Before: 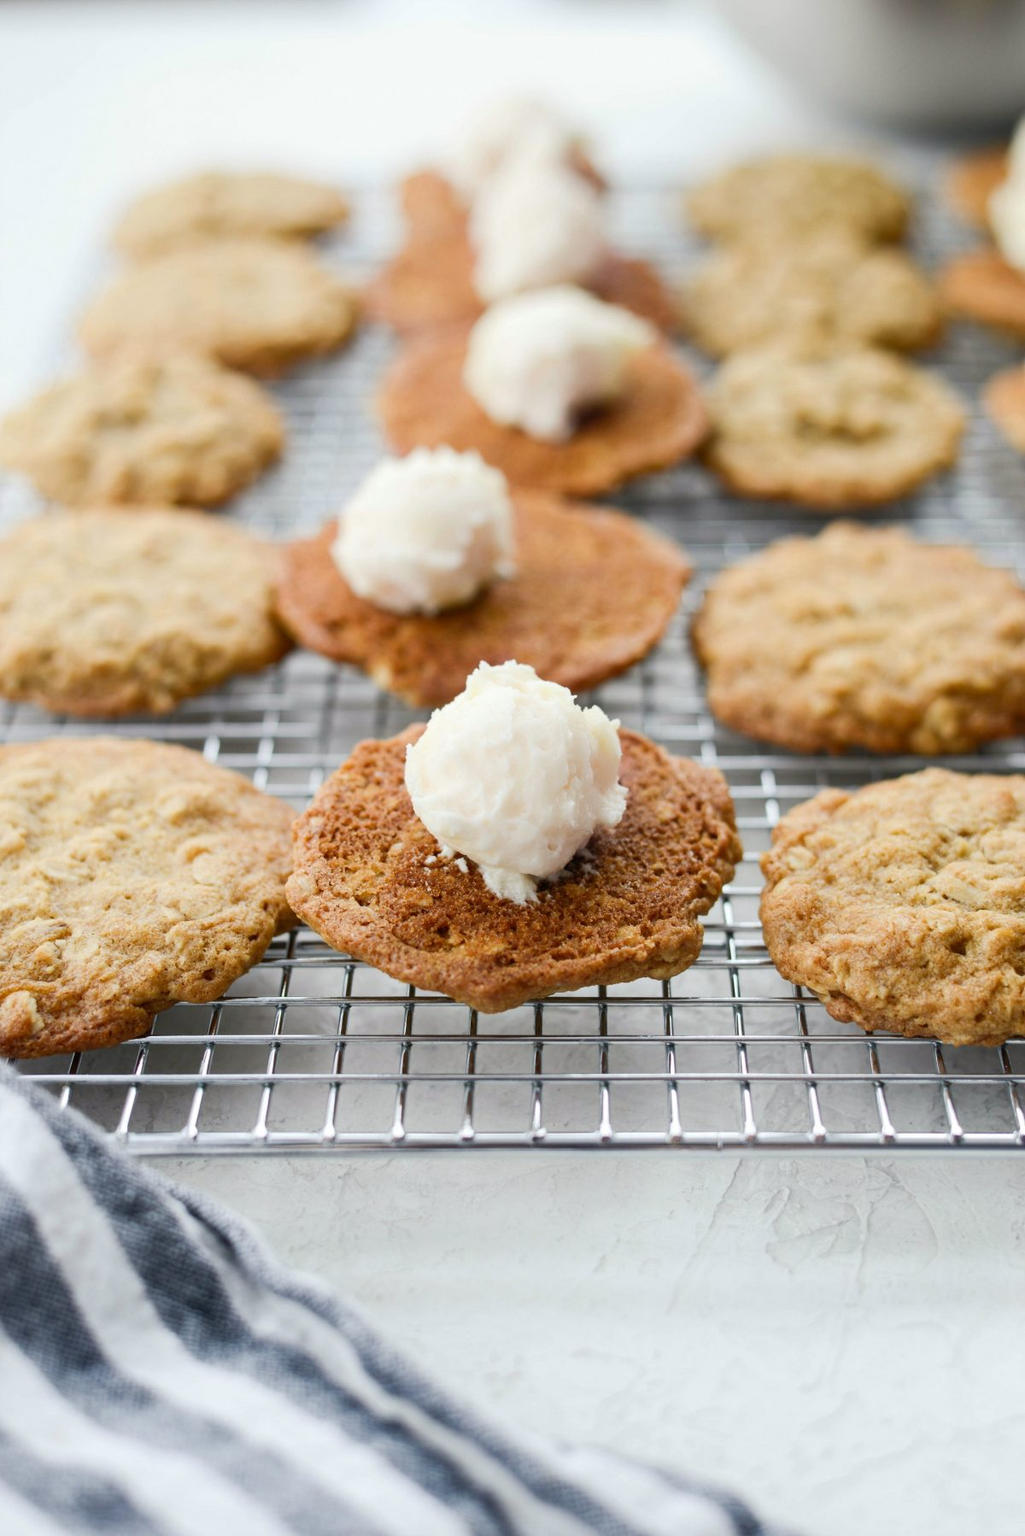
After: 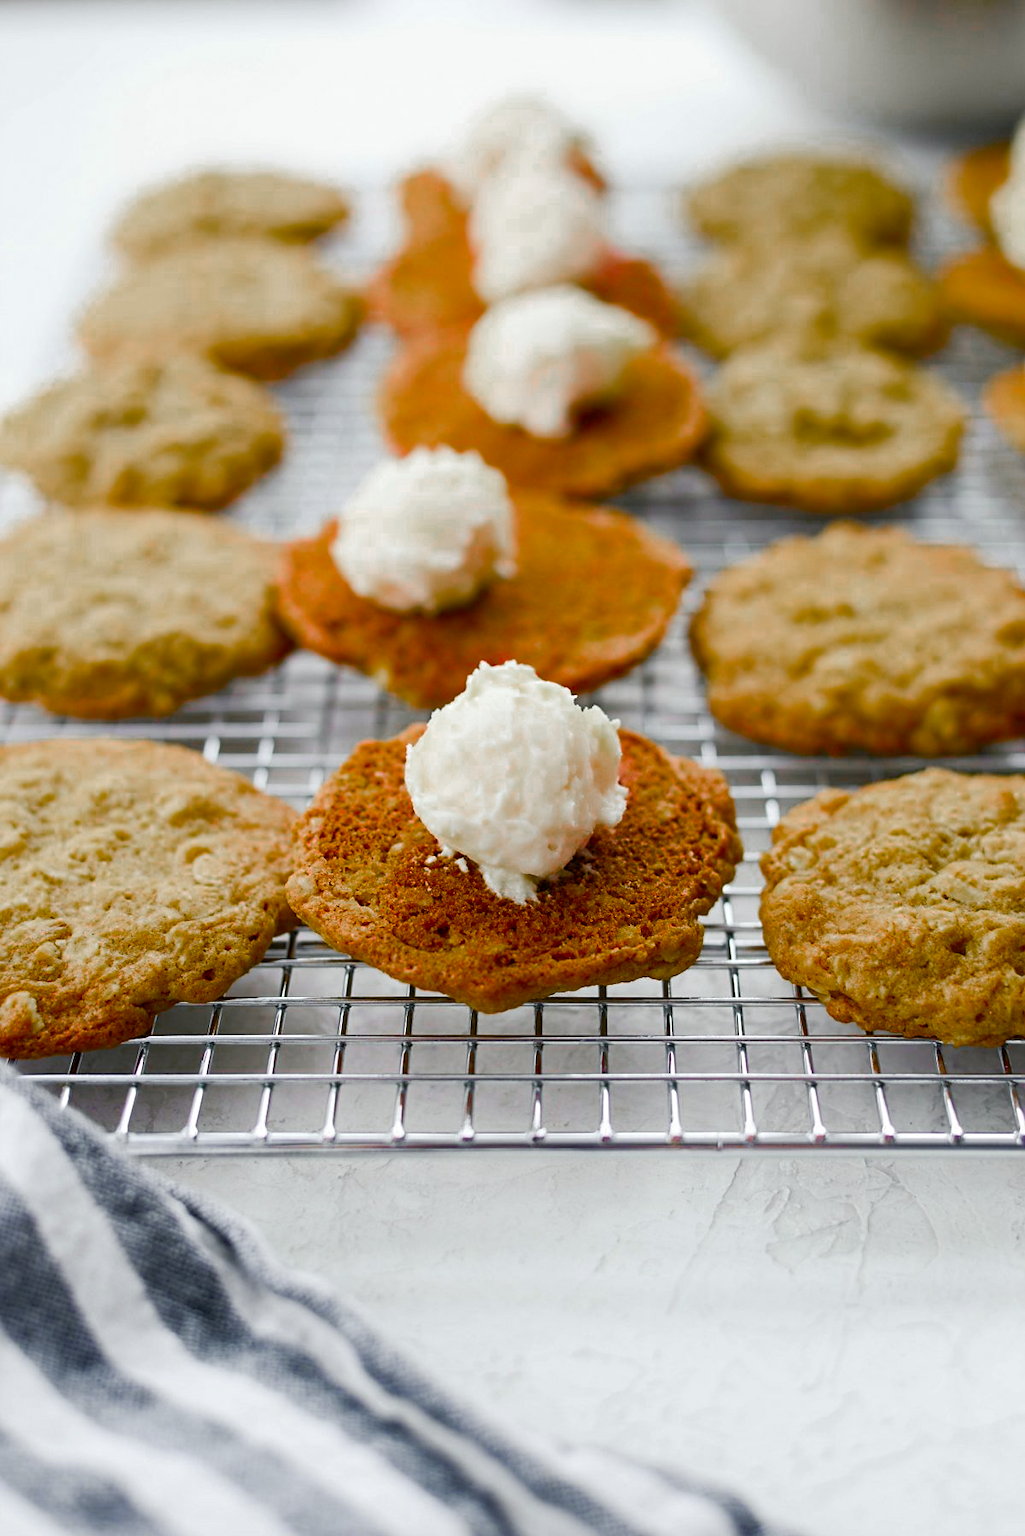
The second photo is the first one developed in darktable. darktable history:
color balance rgb: linear chroma grading › global chroma 41.57%, perceptual saturation grading › global saturation 34.66%, perceptual saturation grading › highlights -25.741%, perceptual saturation grading › shadows 49.845%
sharpen: radius 1.817, amount 0.411, threshold 1.524
color zones: curves: ch0 [(0, 0.48) (0.209, 0.398) (0.305, 0.332) (0.429, 0.493) (0.571, 0.5) (0.714, 0.5) (0.857, 0.5) (1, 0.48)]; ch1 [(0, 0.736) (0.143, 0.625) (0.225, 0.371) (0.429, 0.256) (0.571, 0.241) (0.714, 0.213) (0.857, 0.48) (1, 0.736)]; ch2 [(0, 0.448) (0.143, 0.498) (0.286, 0.5) (0.429, 0.5) (0.571, 0.5) (0.714, 0.5) (0.857, 0.5) (1, 0.448)]
